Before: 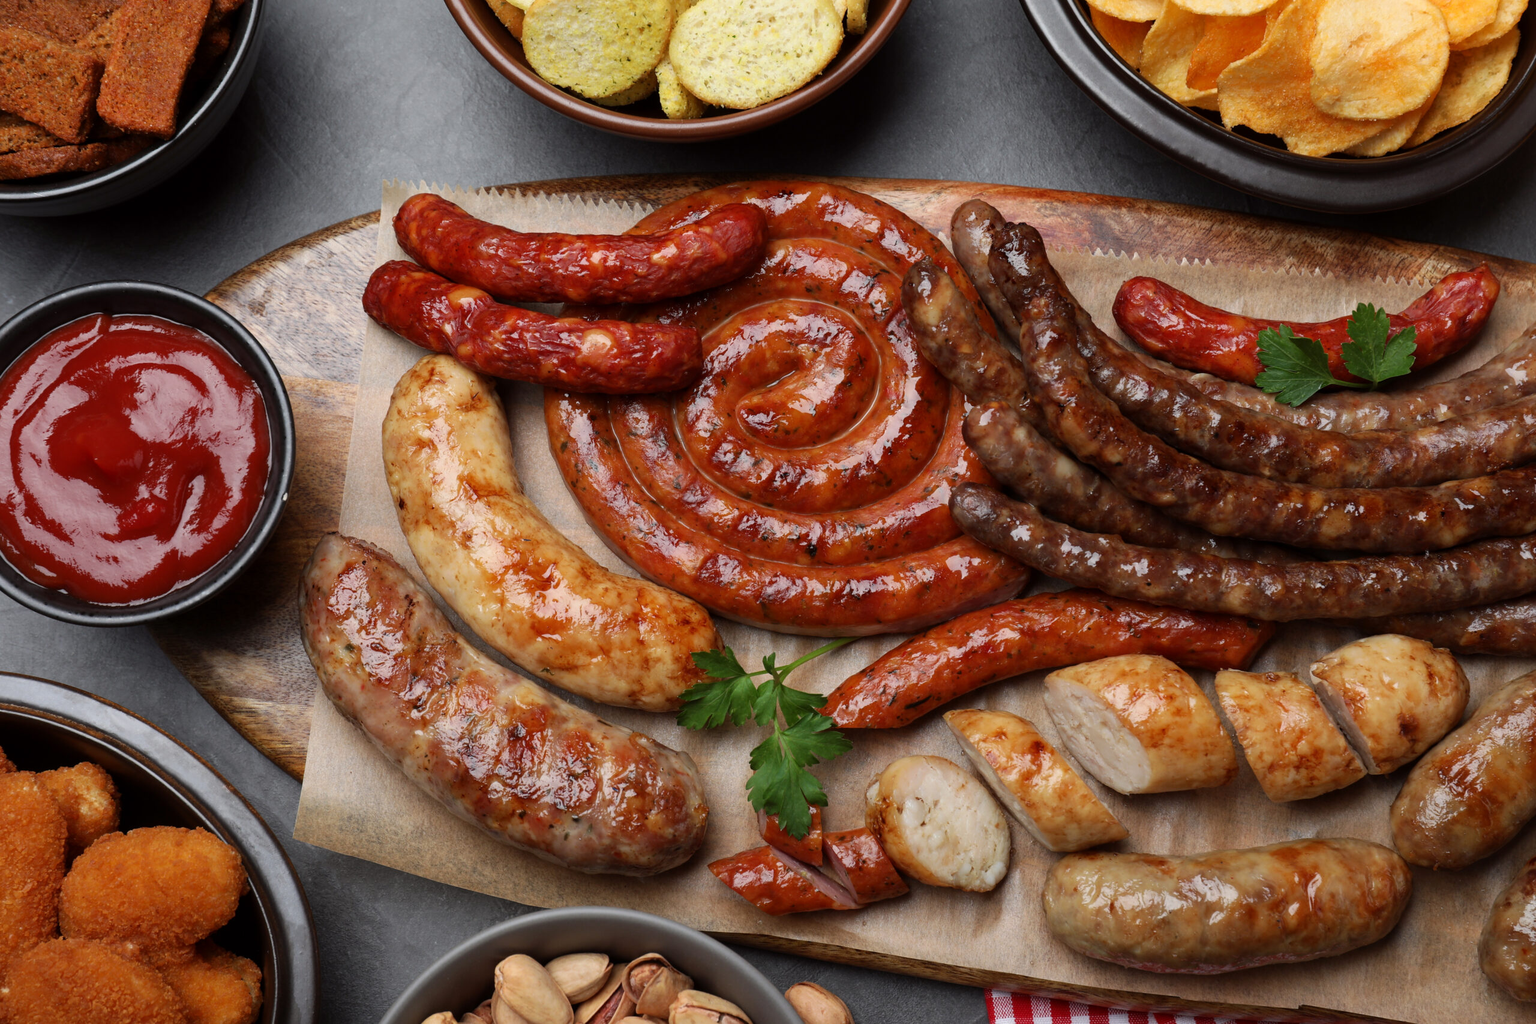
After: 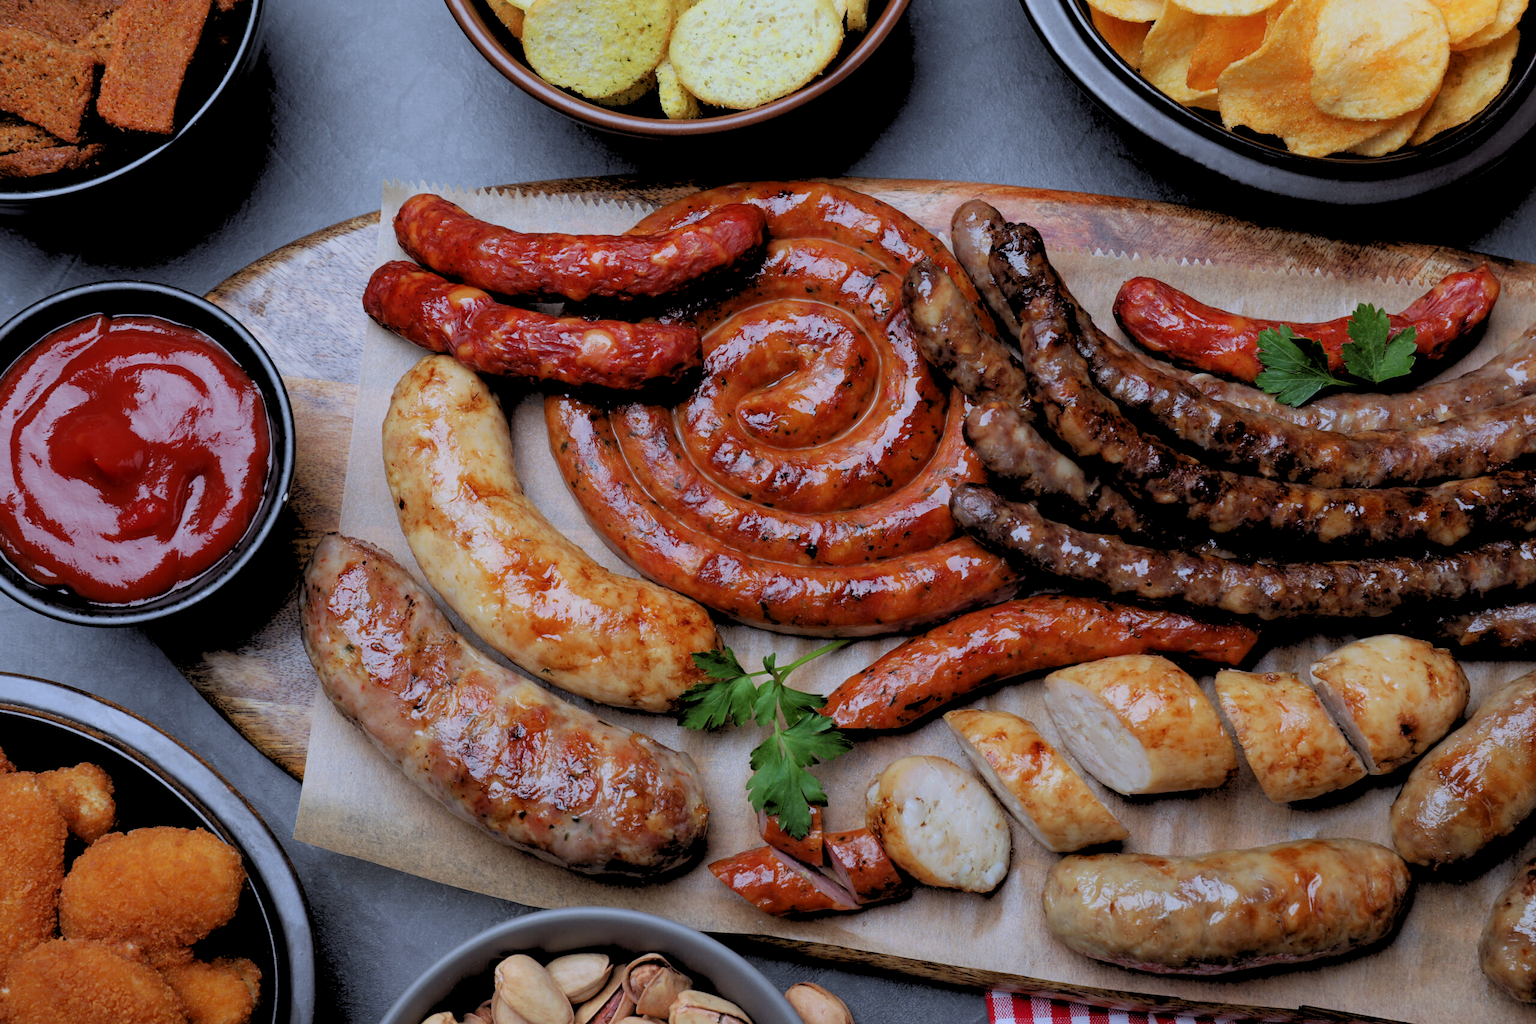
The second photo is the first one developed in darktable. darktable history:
rgb levels: preserve colors sum RGB, levels [[0.038, 0.433, 0.934], [0, 0.5, 1], [0, 0.5, 1]]
color calibration: illuminant as shot in camera, x 0.358, y 0.373, temperature 4628.91 K
white balance: red 0.924, blue 1.095
exposure: black level correction 0.001, exposure -0.125 EV, compensate exposure bias true, compensate highlight preservation false
